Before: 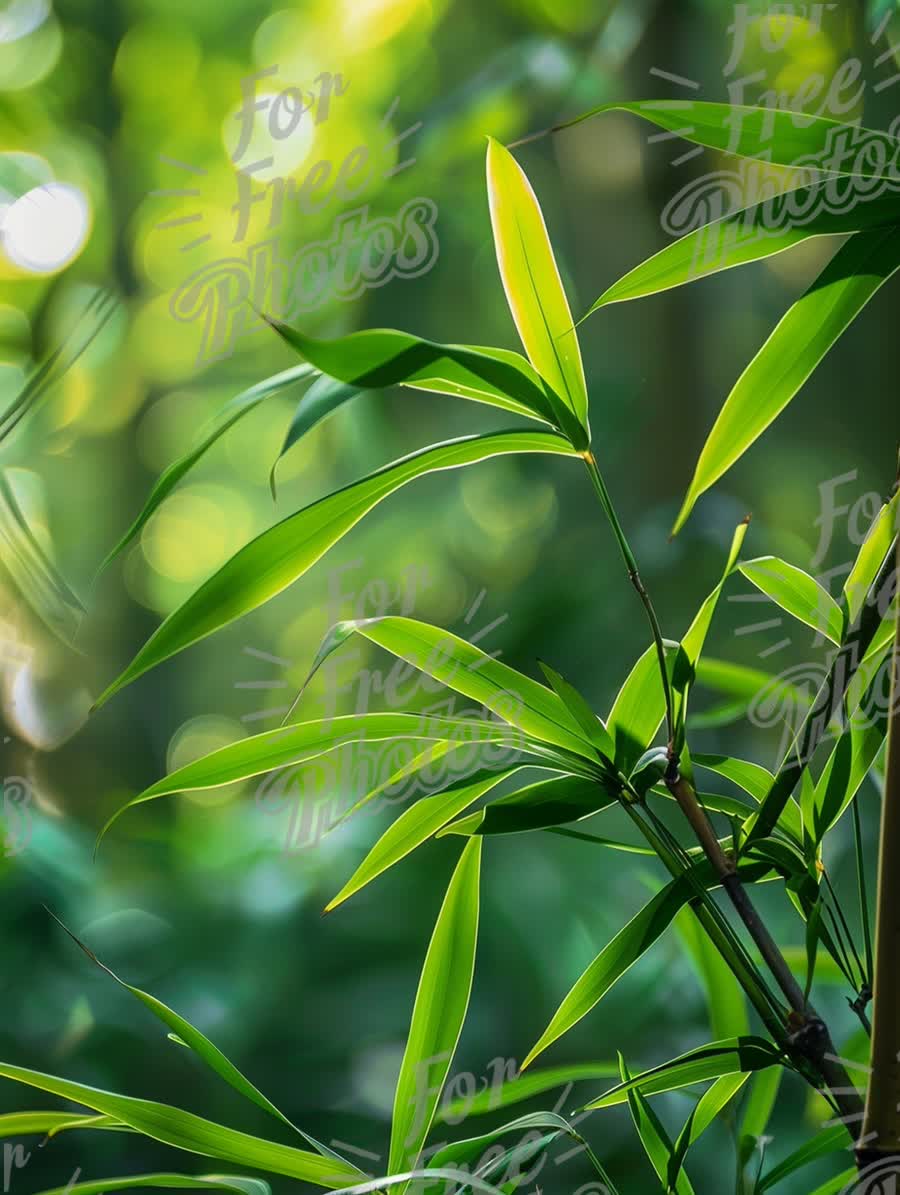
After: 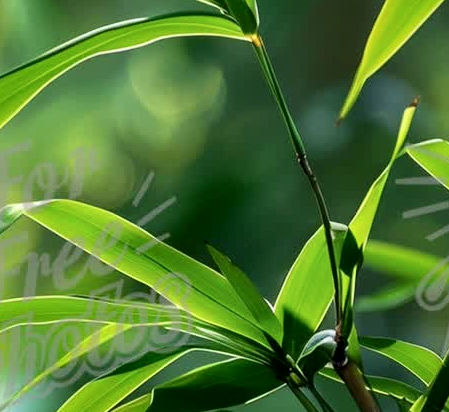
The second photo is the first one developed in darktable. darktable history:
crop: left 36.904%, top 34.973%, right 13.2%, bottom 30.539%
local contrast: mode bilateral grid, contrast 100, coarseness 100, detail 165%, midtone range 0.2
